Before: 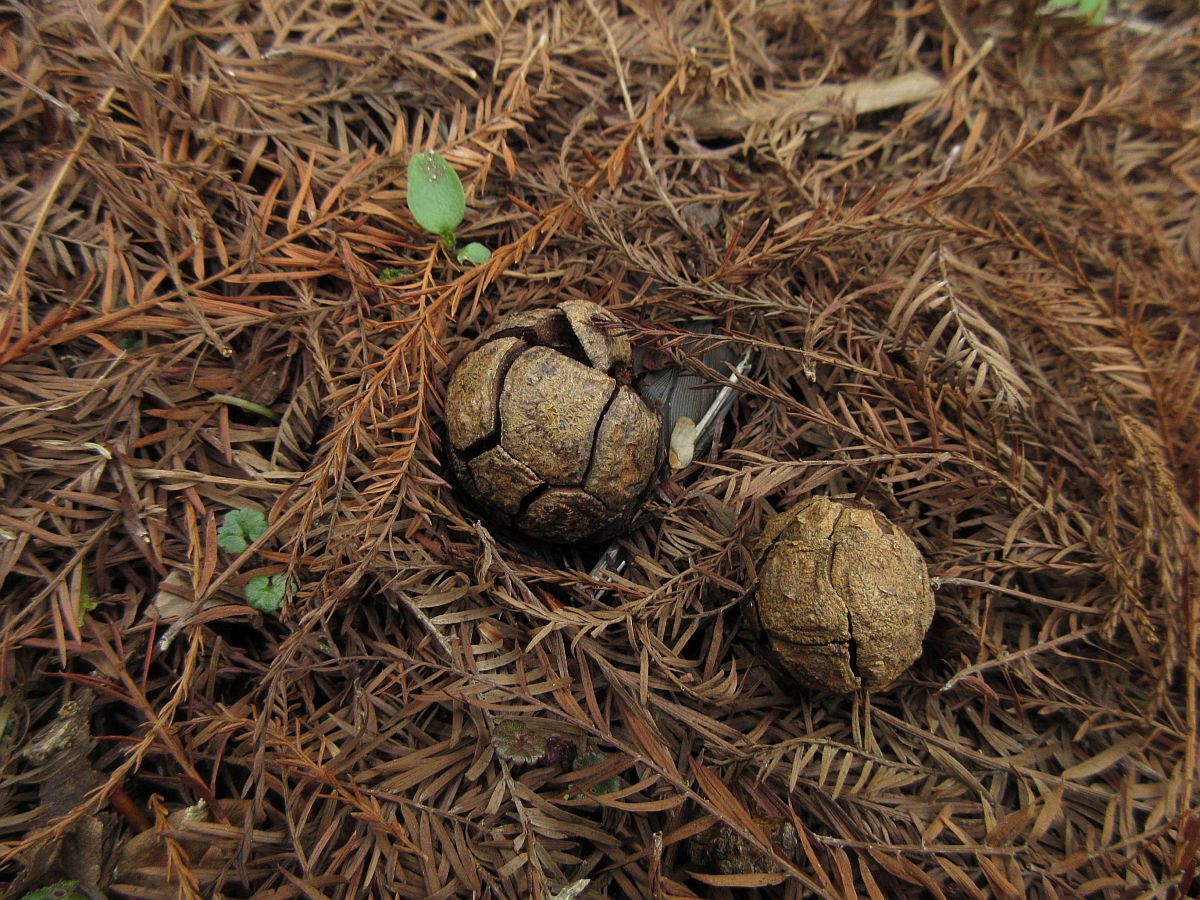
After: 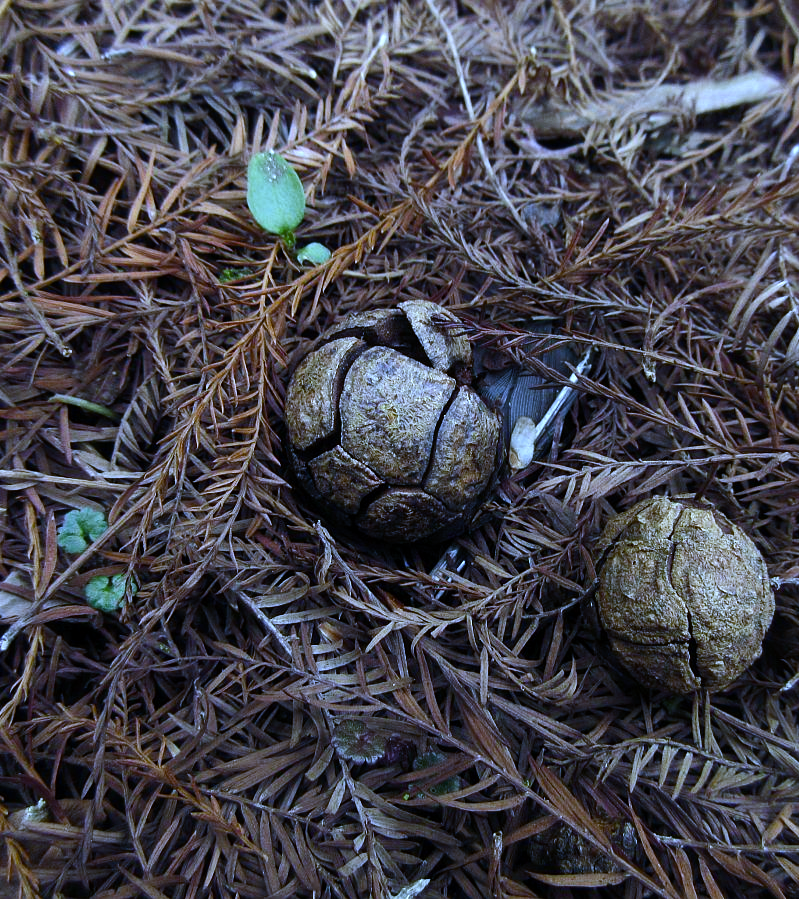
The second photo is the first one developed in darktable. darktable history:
white balance: red 0.766, blue 1.537
crop and rotate: left 13.409%, right 19.924%
tone equalizer: -8 EV -0.75 EV, -7 EV -0.7 EV, -6 EV -0.6 EV, -5 EV -0.4 EV, -3 EV 0.4 EV, -2 EV 0.6 EV, -1 EV 0.7 EV, +0 EV 0.75 EV, edges refinement/feathering 500, mask exposure compensation -1.57 EV, preserve details no
color balance rgb: perceptual saturation grading › global saturation 20%, perceptual saturation grading › highlights -25%, perceptual saturation grading › shadows 25%
